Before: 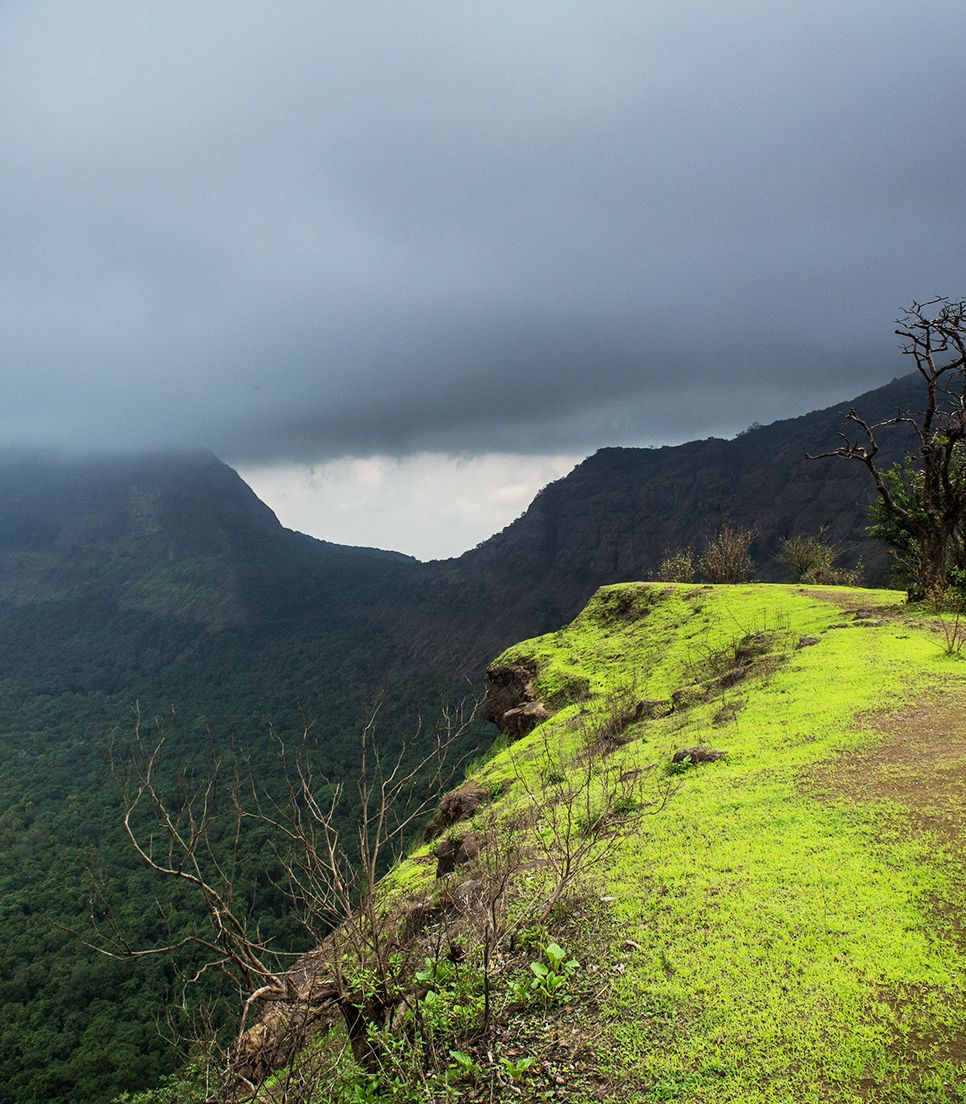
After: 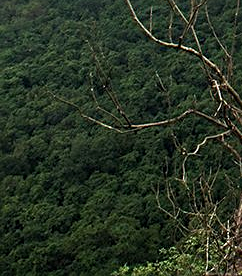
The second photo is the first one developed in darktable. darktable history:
sharpen: on, module defaults
crop: left 0%, top 74.933%, right 74.933%
